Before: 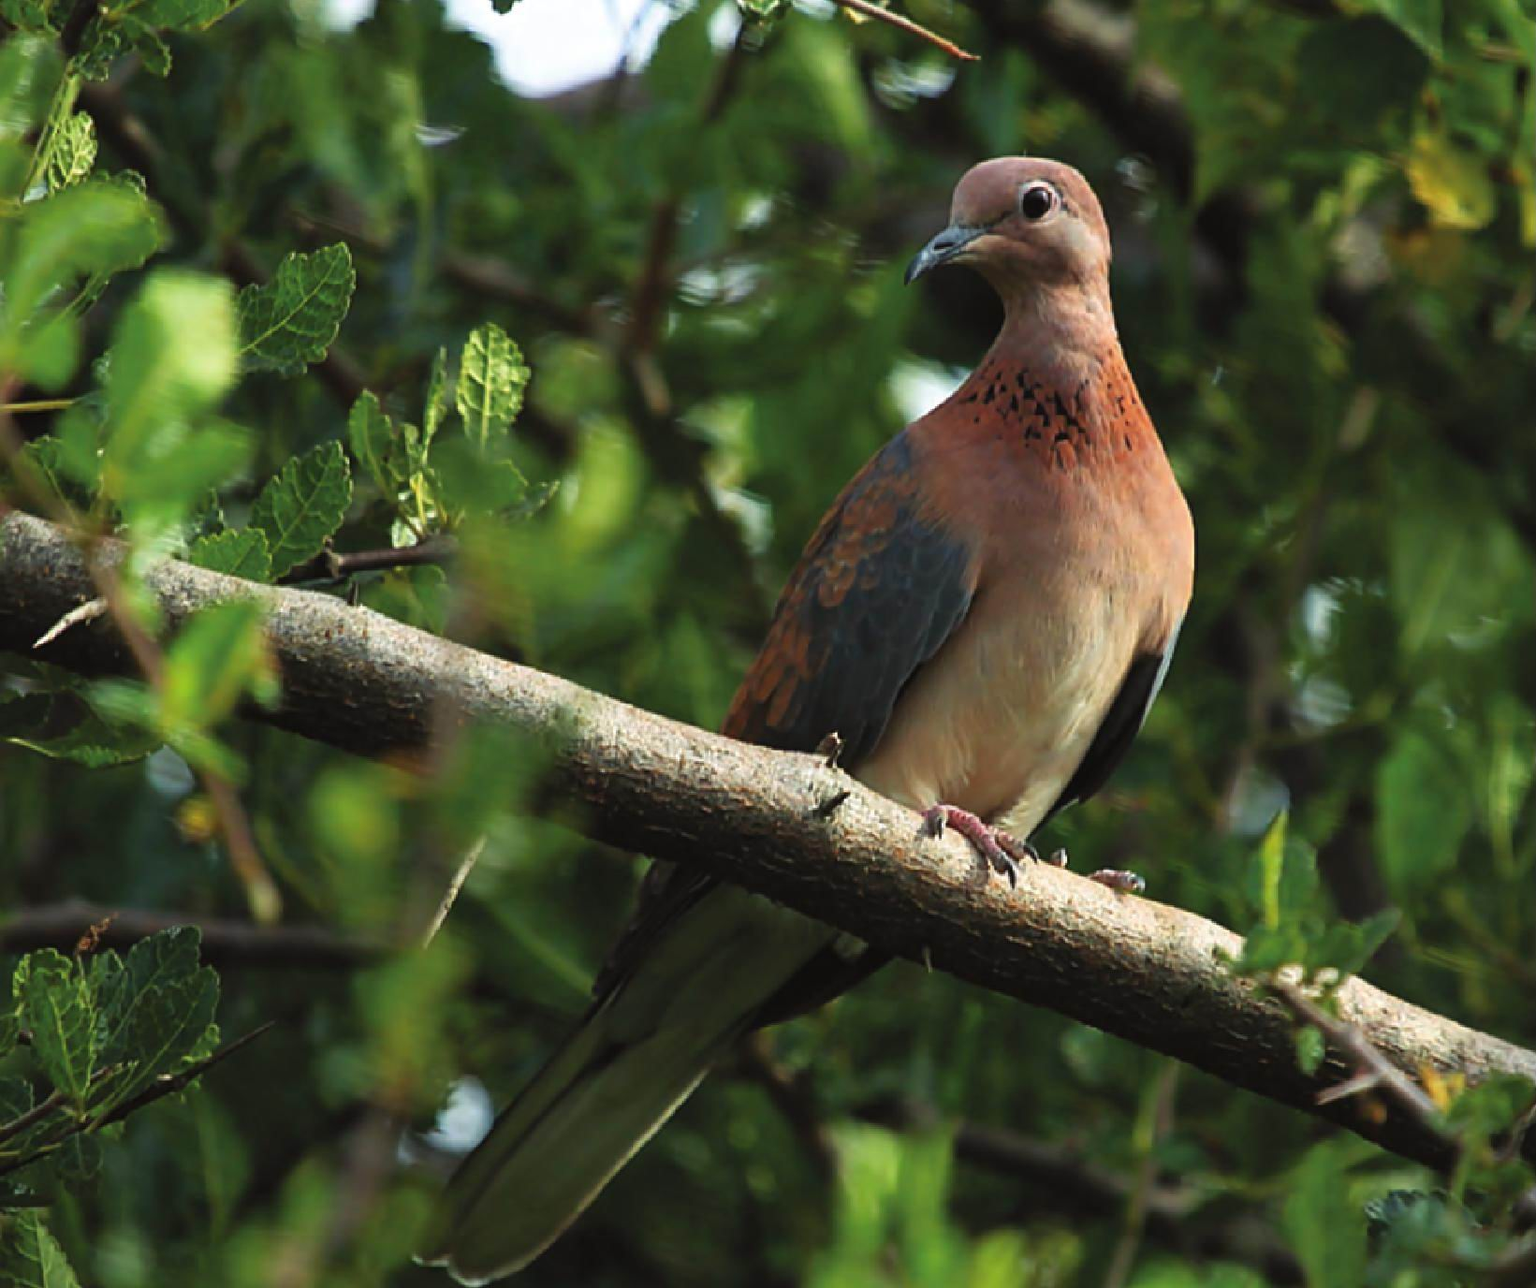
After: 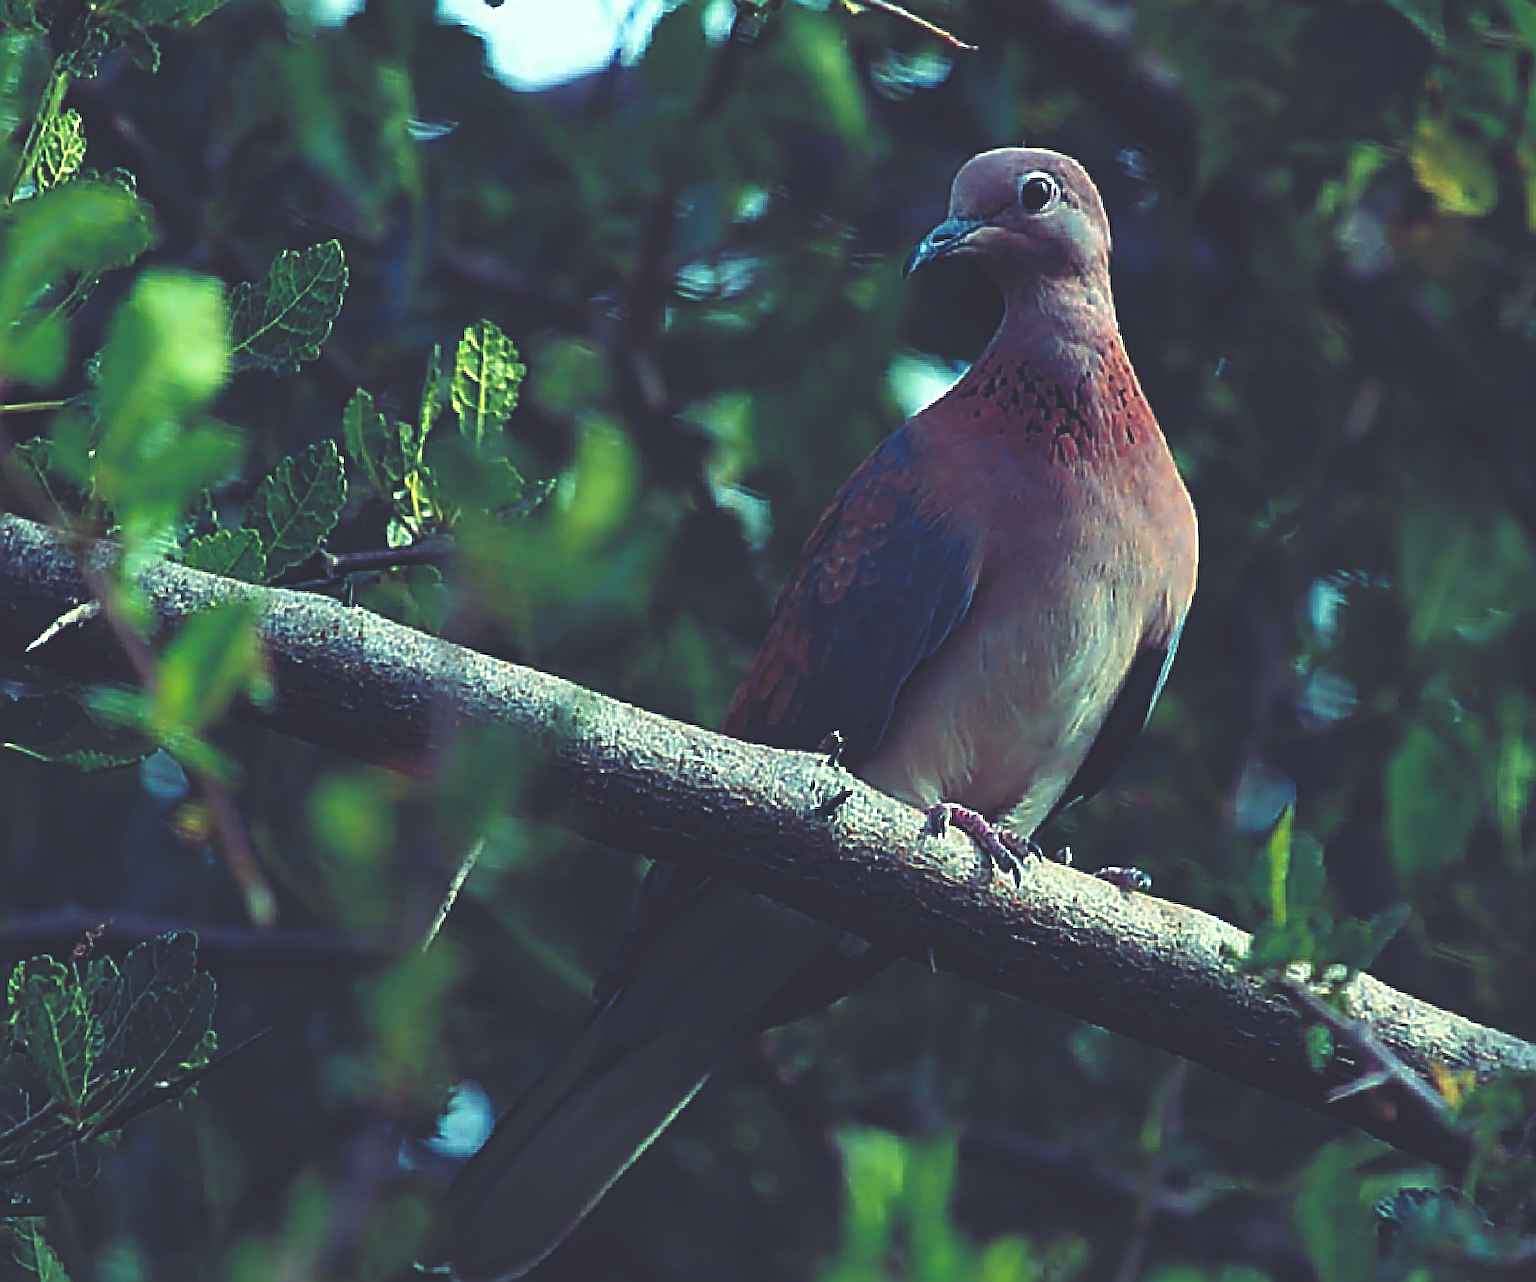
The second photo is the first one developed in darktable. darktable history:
rgb curve: curves: ch0 [(0, 0.186) (0.314, 0.284) (0.576, 0.466) (0.805, 0.691) (0.936, 0.886)]; ch1 [(0, 0.186) (0.314, 0.284) (0.581, 0.534) (0.771, 0.746) (0.936, 0.958)]; ch2 [(0, 0.216) (0.275, 0.39) (1, 1)], mode RGB, independent channels, compensate middle gray true, preserve colors none
sharpen: amount 1.861
color zones: curves: ch1 [(0.235, 0.558) (0.75, 0.5)]; ch2 [(0.25, 0.462) (0.749, 0.457)], mix 25.94%
rotate and perspective: rotation -0.45°, automatic cropping original format, crop left 0.008, crop right 0.992, crop top 0.012, crop bottom 0.988
